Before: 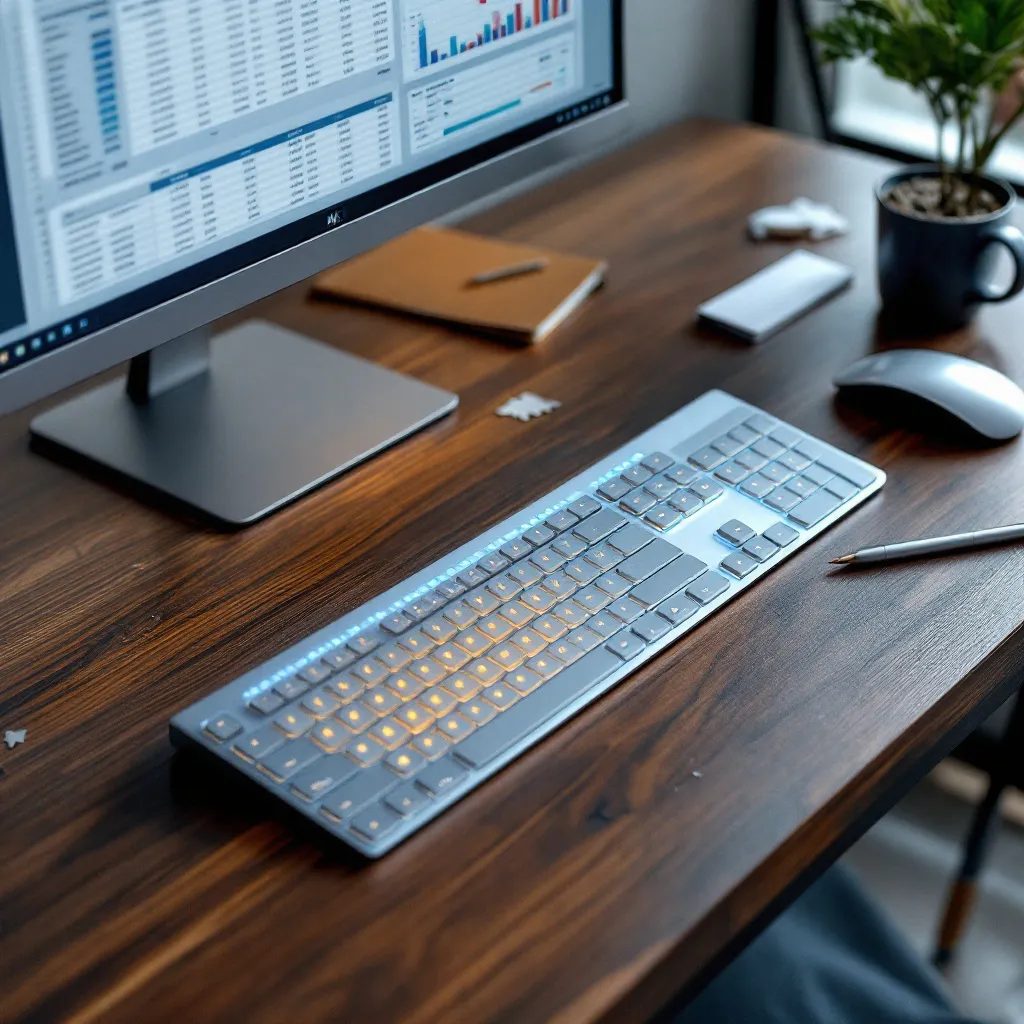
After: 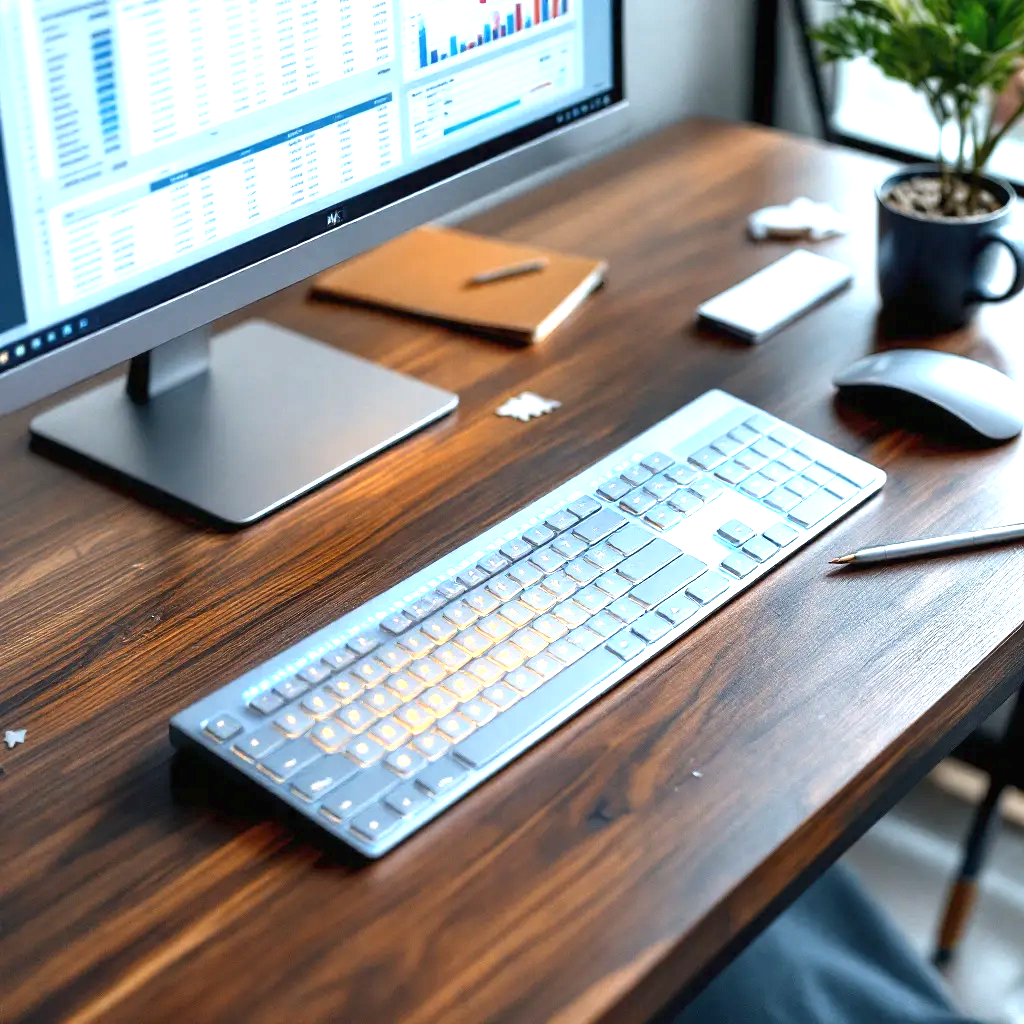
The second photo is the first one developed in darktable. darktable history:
exposure: black level correction 0, exposure 1.289 EV, compensate highlight preservation false
